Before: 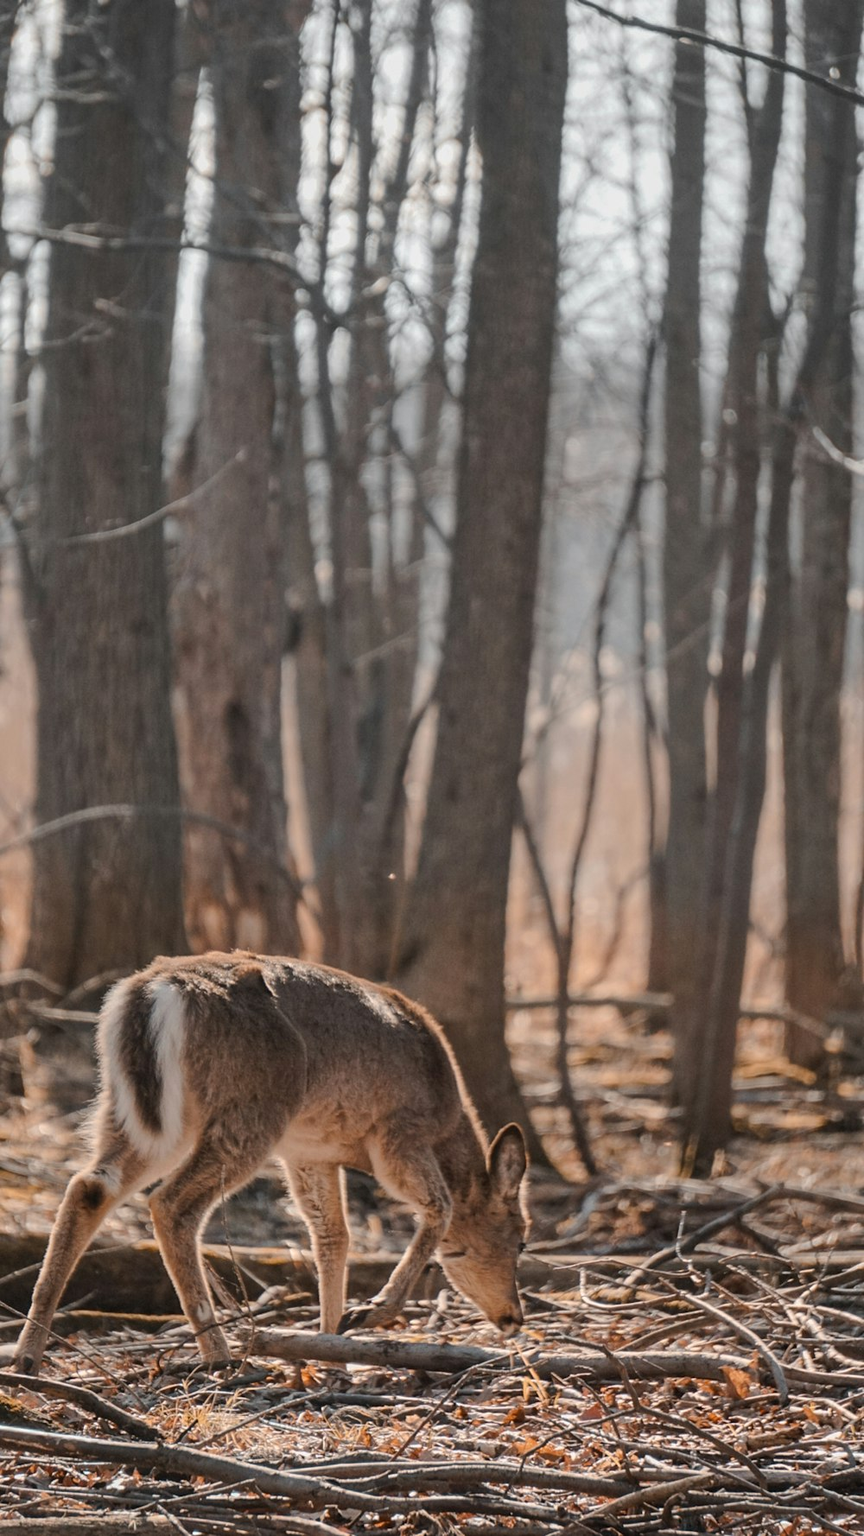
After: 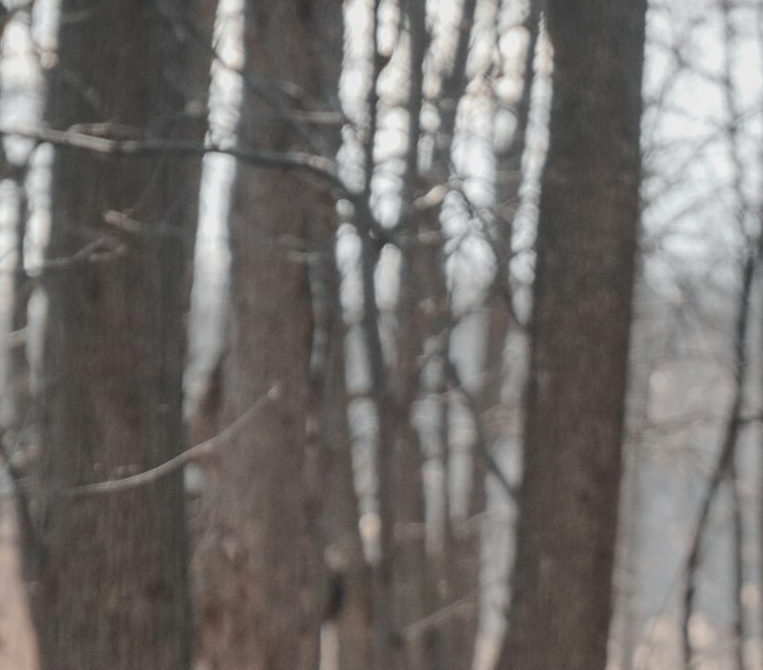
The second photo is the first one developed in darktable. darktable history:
crop: left 0.516%, top 7.646%, right 23.174%, bottom 54.638%
